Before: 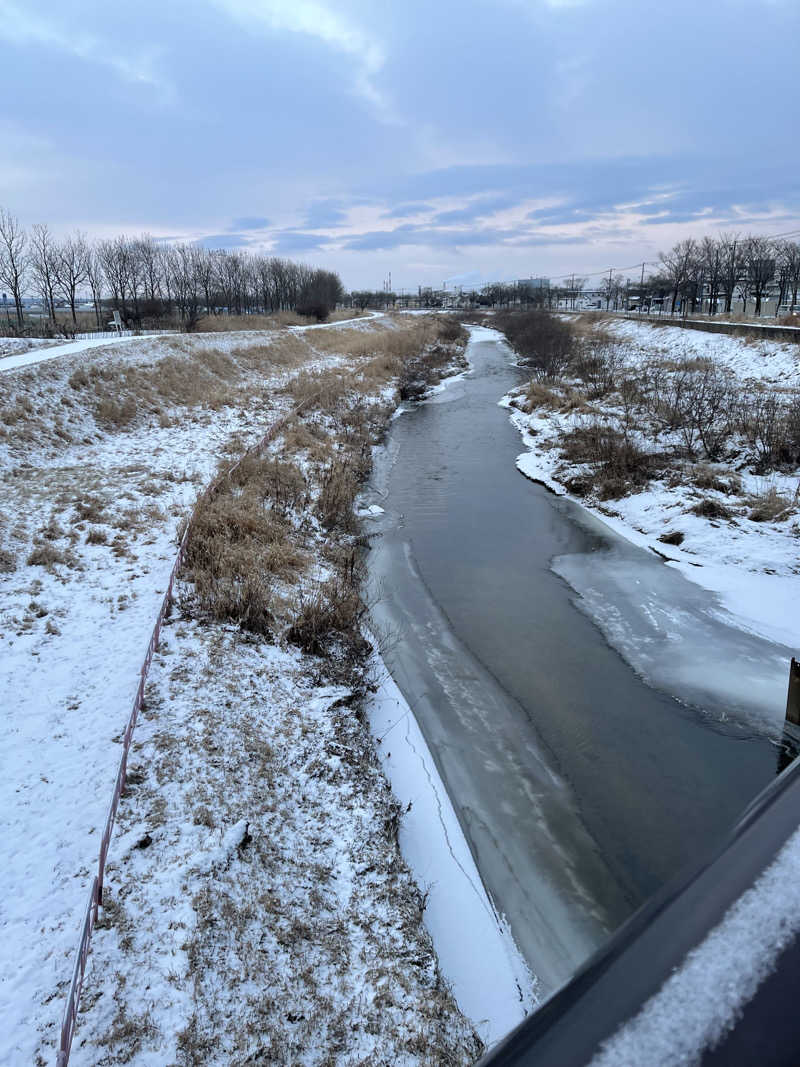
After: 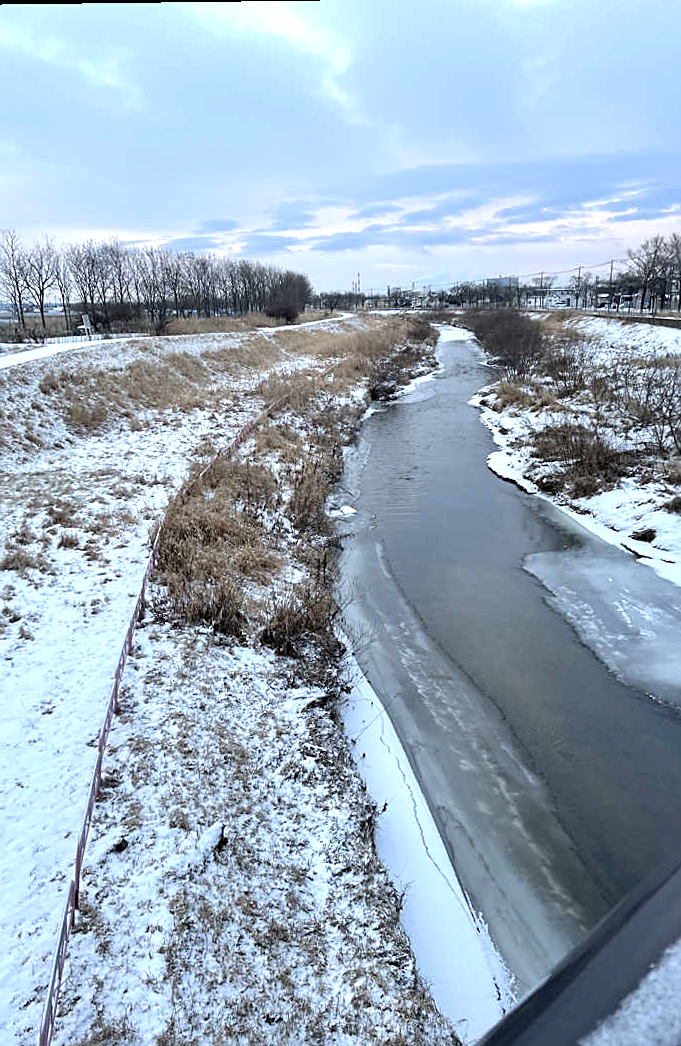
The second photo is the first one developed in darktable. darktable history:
sharpen: amount 0.495
crop and rotate: angle 0.72°, left 4.355%, top 0.426%, right 11.806%, bottom 2.377%
exposure: exposure 0.511 EV, compensate highlight preservation false
